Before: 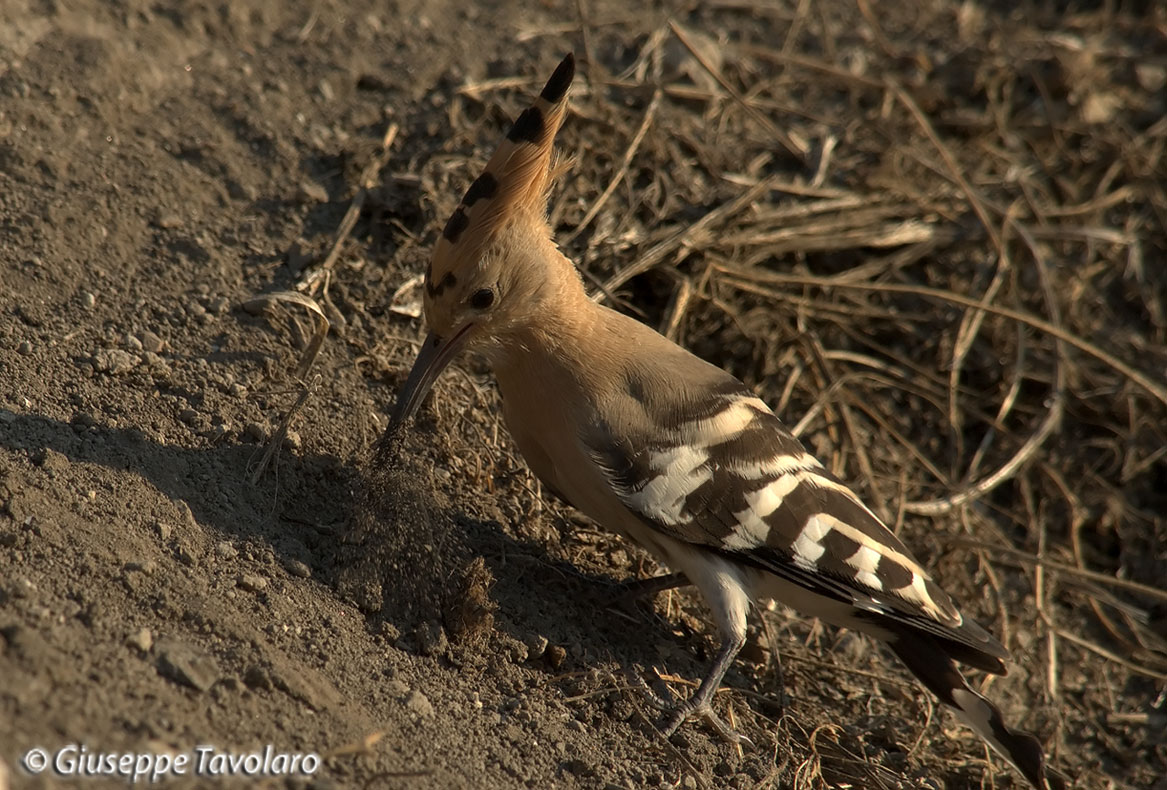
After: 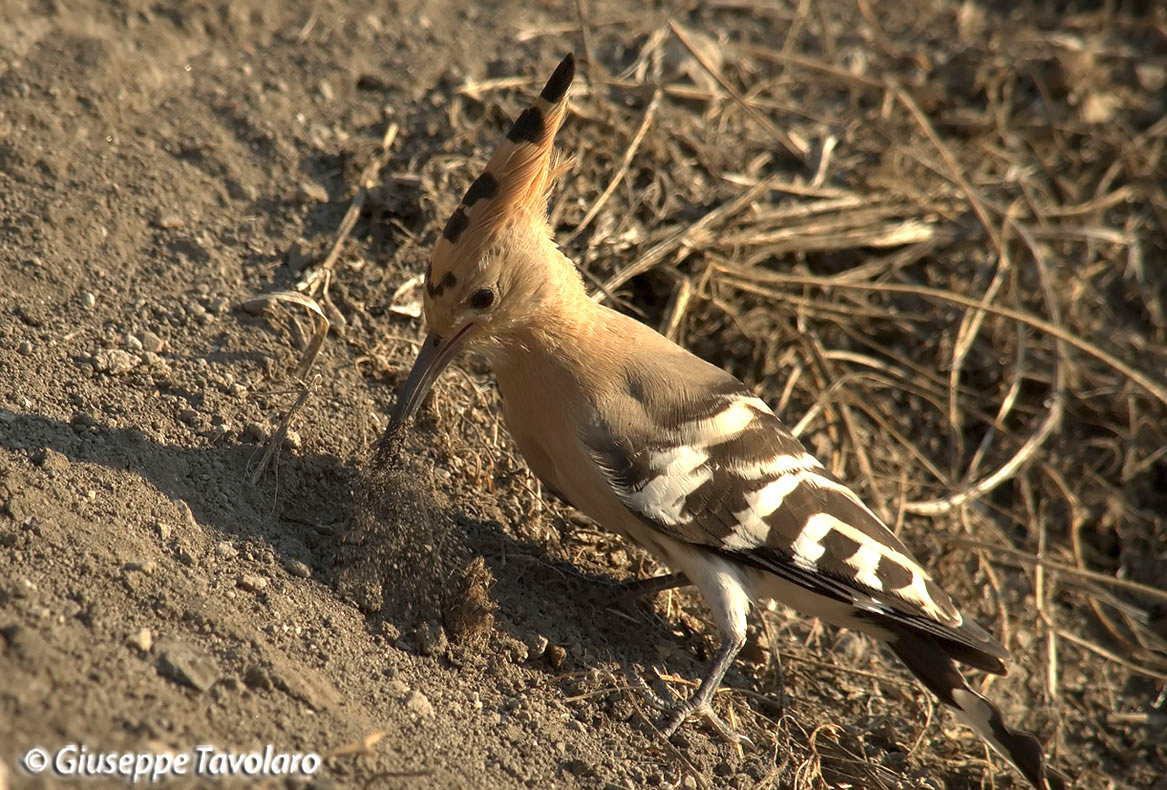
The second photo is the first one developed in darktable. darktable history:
vignetting: fall-off start 80.87%, fall-off radius 61.59%, brightness -0.384, saturation 0.007, center (0, 0.007), automatic ratio true, width/height ratio 1.418
exposure: black level correction 0, exposure 1.1 EV, compensate exposure bias true, compensate highlight preservation false
